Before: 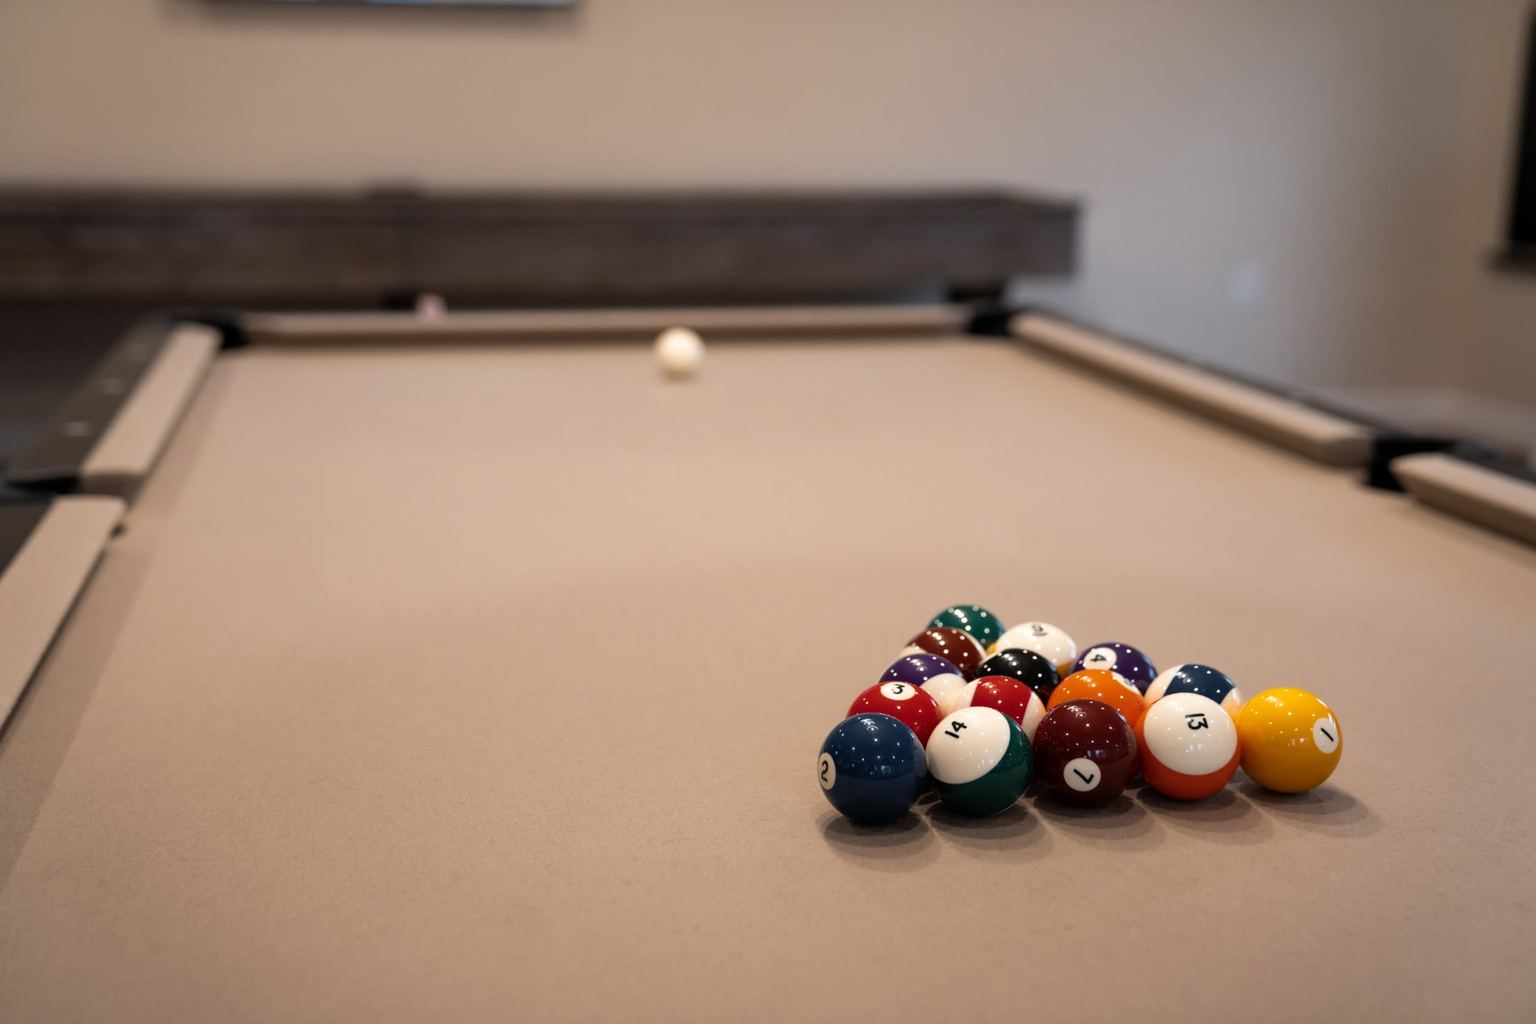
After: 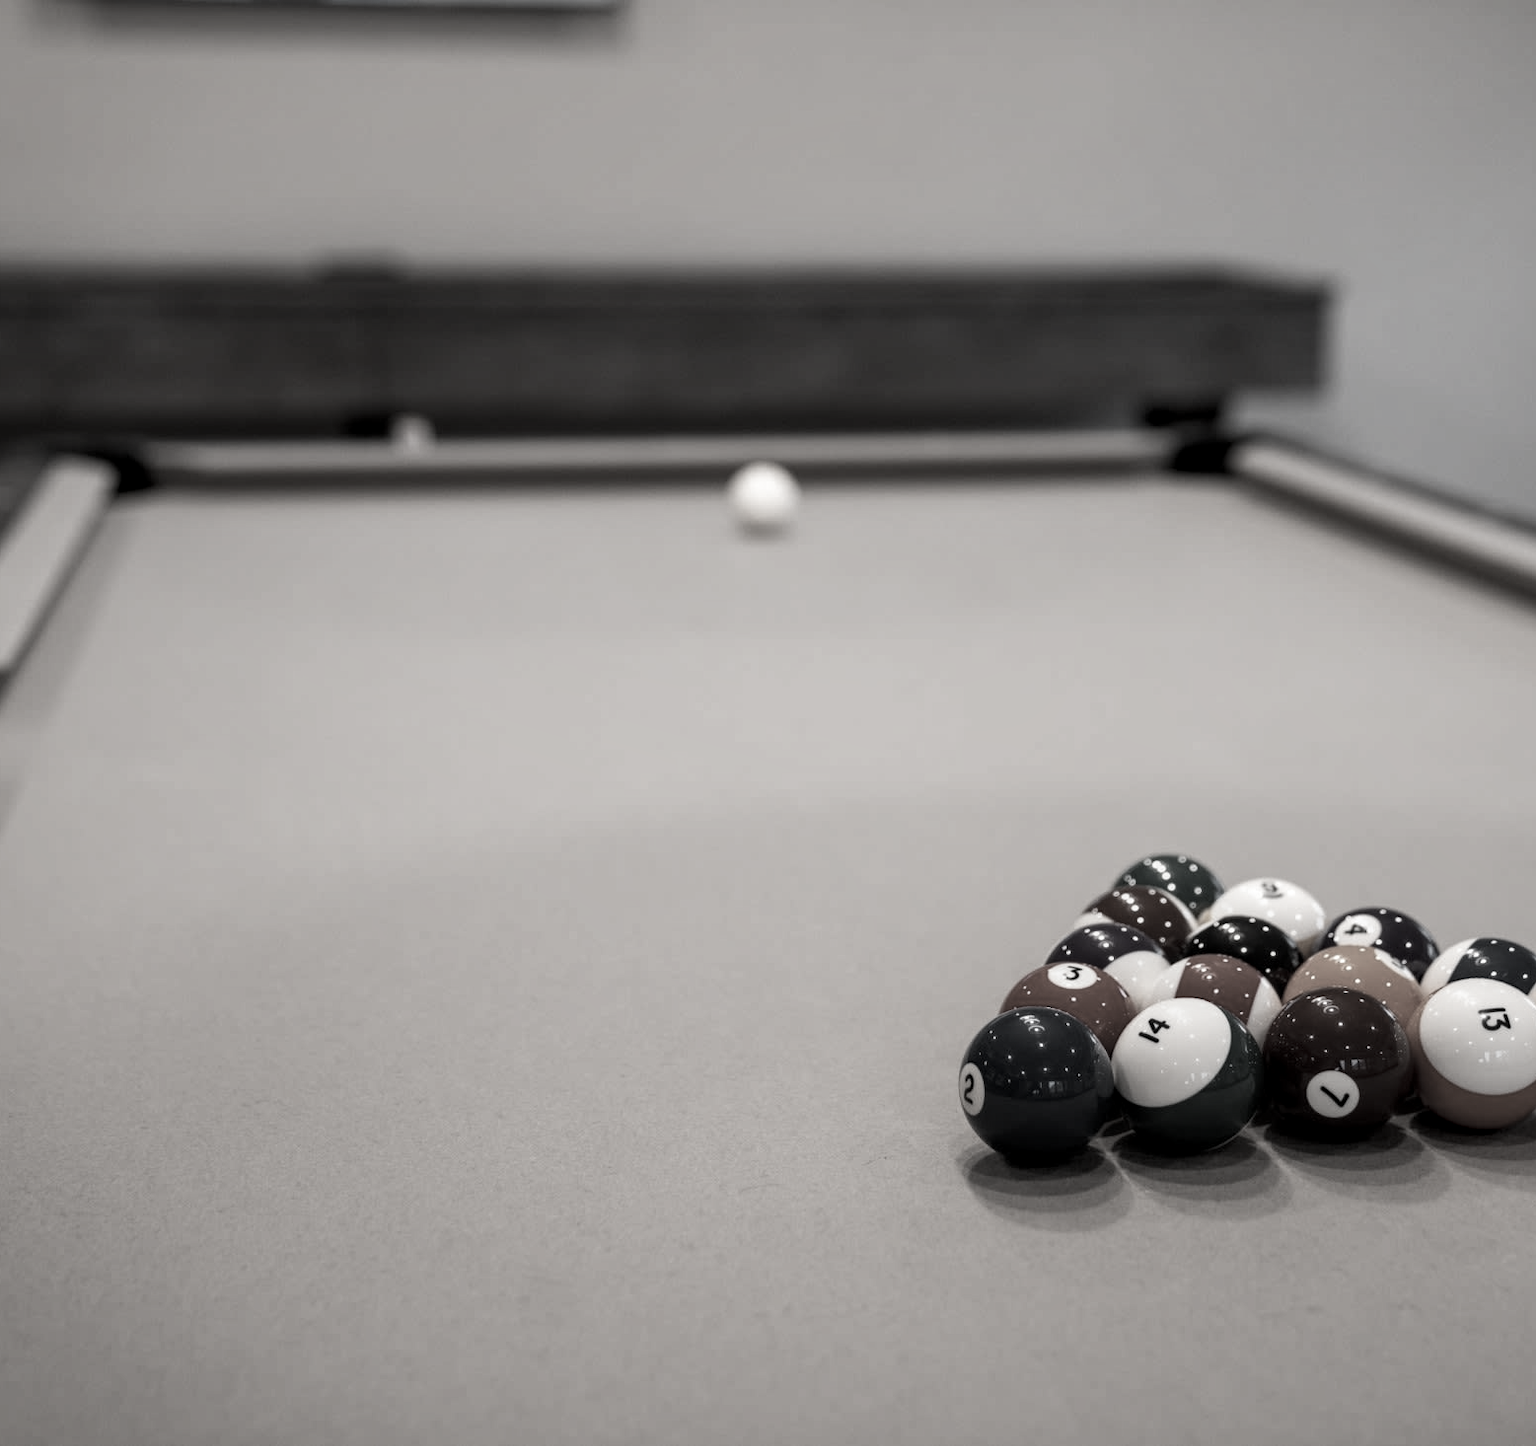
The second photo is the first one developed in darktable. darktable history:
crop and rotate: left 9.07%, right 20.154%
local contrast: on, module defaults
color correction: highlights b* 0.047, saturation 0.176
contrast brightness saturation: contrast 0.097, saturation -0.372
